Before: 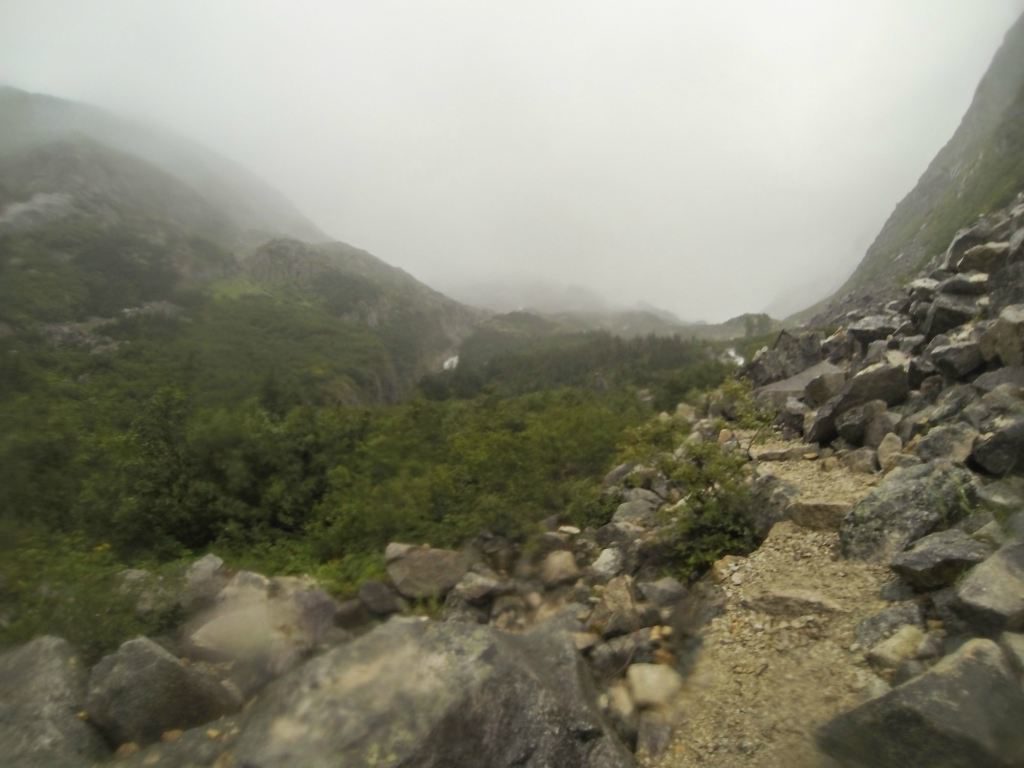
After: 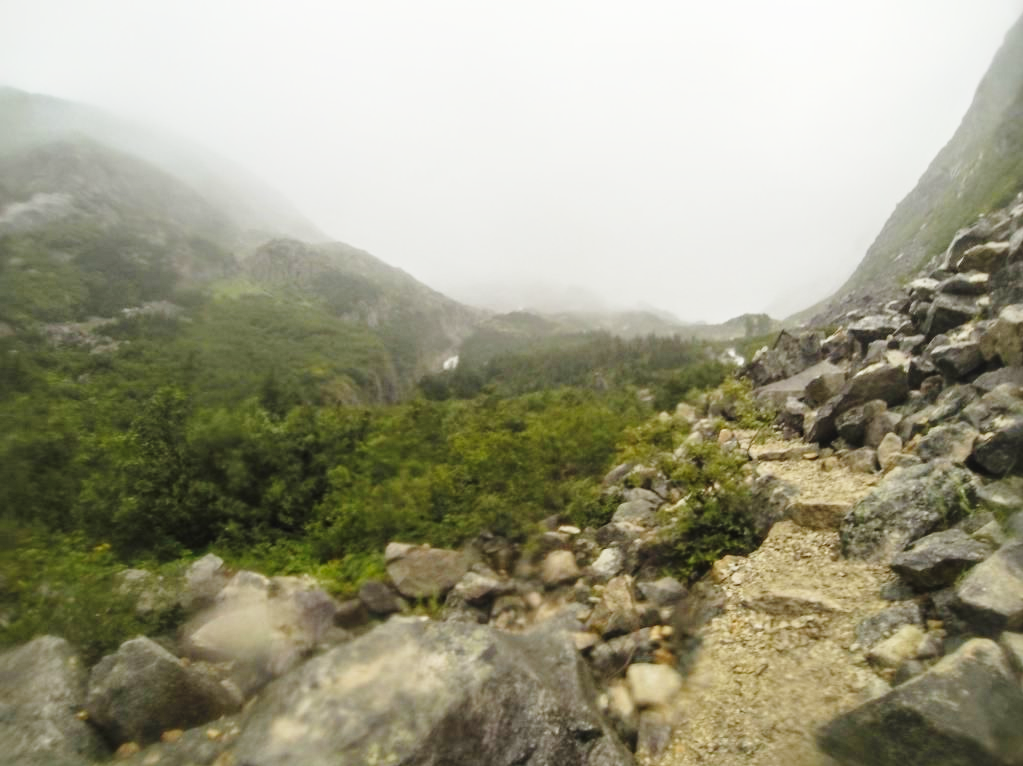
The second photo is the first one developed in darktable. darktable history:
local contrast: detail 110%
base curve: curves: ch0 [(0, 0) (0.028, 0.03) (0.121, 0.232) (0.46, 0.748) (0.859, 0.968) (1, 1)], preserve colors none
crop: top 0.05%, bottom 0.098%
